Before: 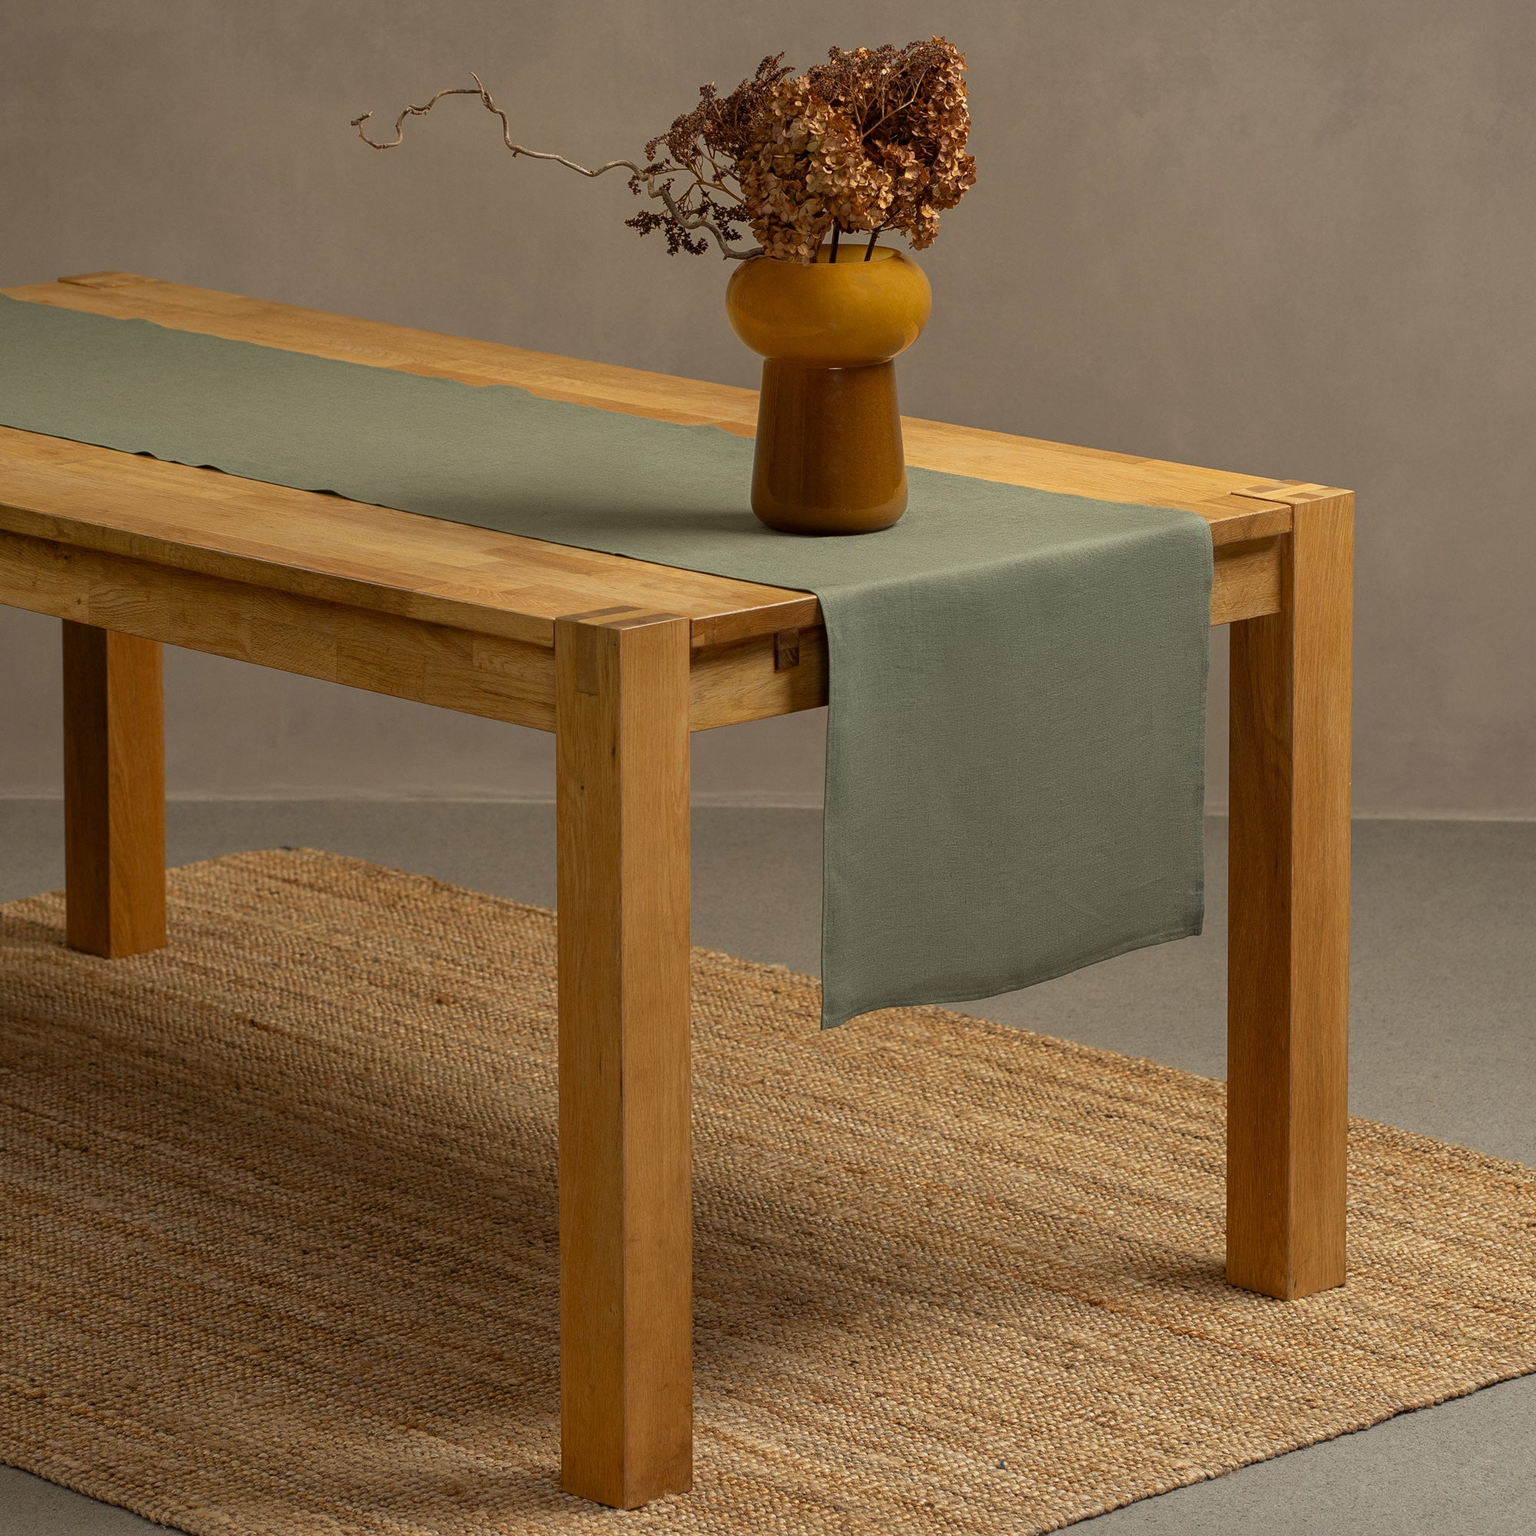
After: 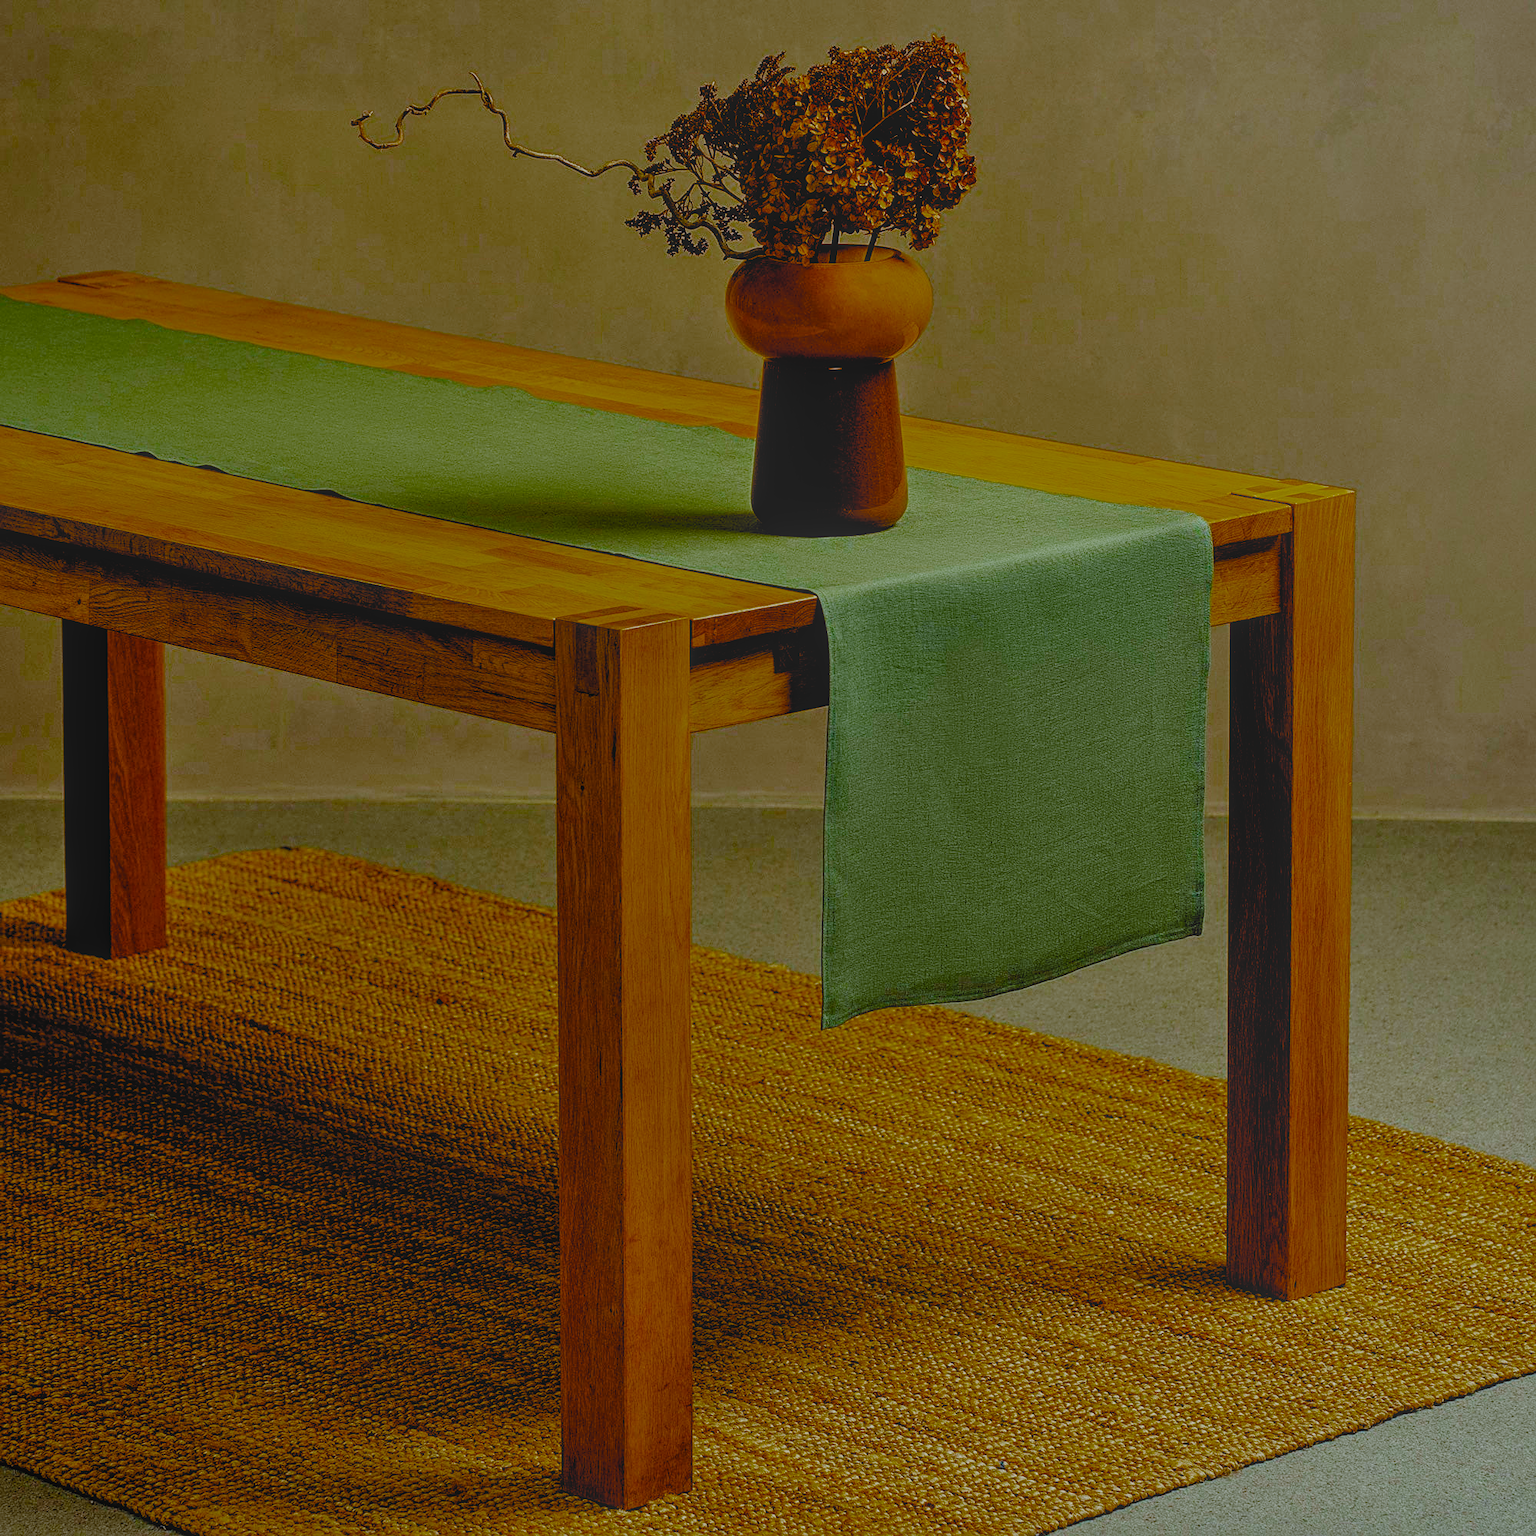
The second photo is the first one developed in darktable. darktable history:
color balance rgb: linear chroma grading › global chroma 42%, perceptual saturation grading › global saturation 42%, global vibrance 33%
filmic rgb: black relative exposure -2.85 EV, white relative exposure 4.56 EV, hardness 1.77, contrast 1.25, preserve chrominance no, color science v5 (2021)
color calibration: illuminant Planckian (black body), x 0.368, y 0.361, temperature 4275.92 K
exposure: black level correction 0, compensate exposure bias true, compensate highlight preservation false
color zones: curves: ch0 [(0.27, 0.396) (0.563, 0.504) (0.75, 0.5) (0.787, 0.307)]
shadows and highlights: white point adjustment -3.64, highlights -63.34, highlights color adjustment 42%, soften with gaussian
local contrast: highlights 73%, shadows 15%, midtone range 0.197
sharpen: on, module defaults
